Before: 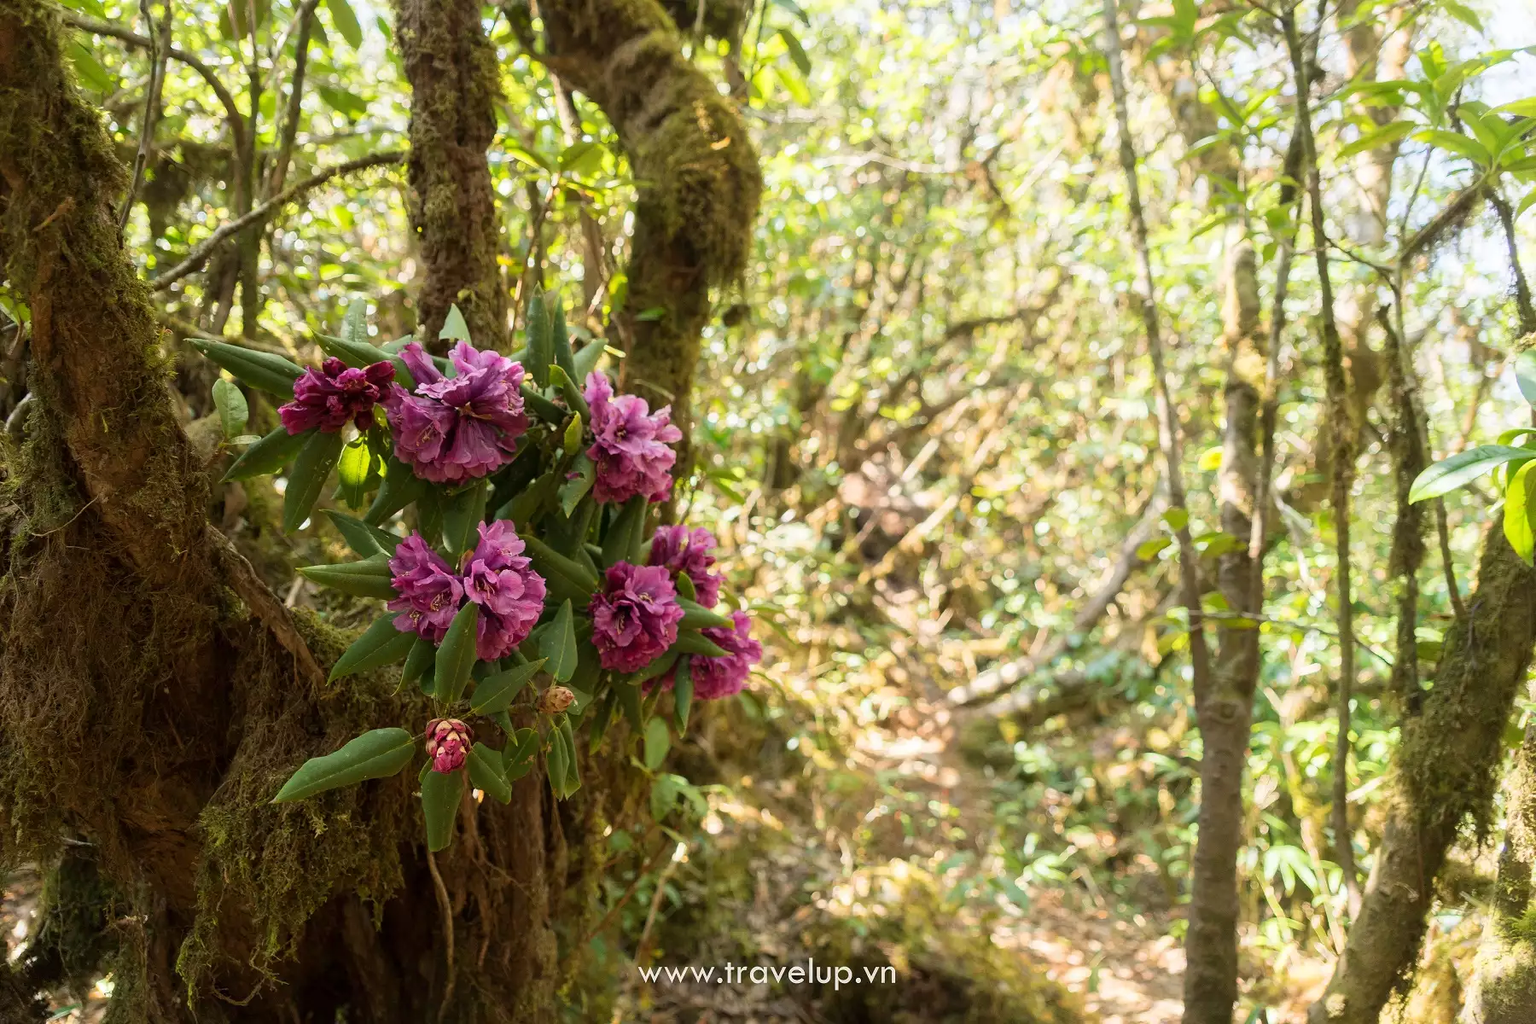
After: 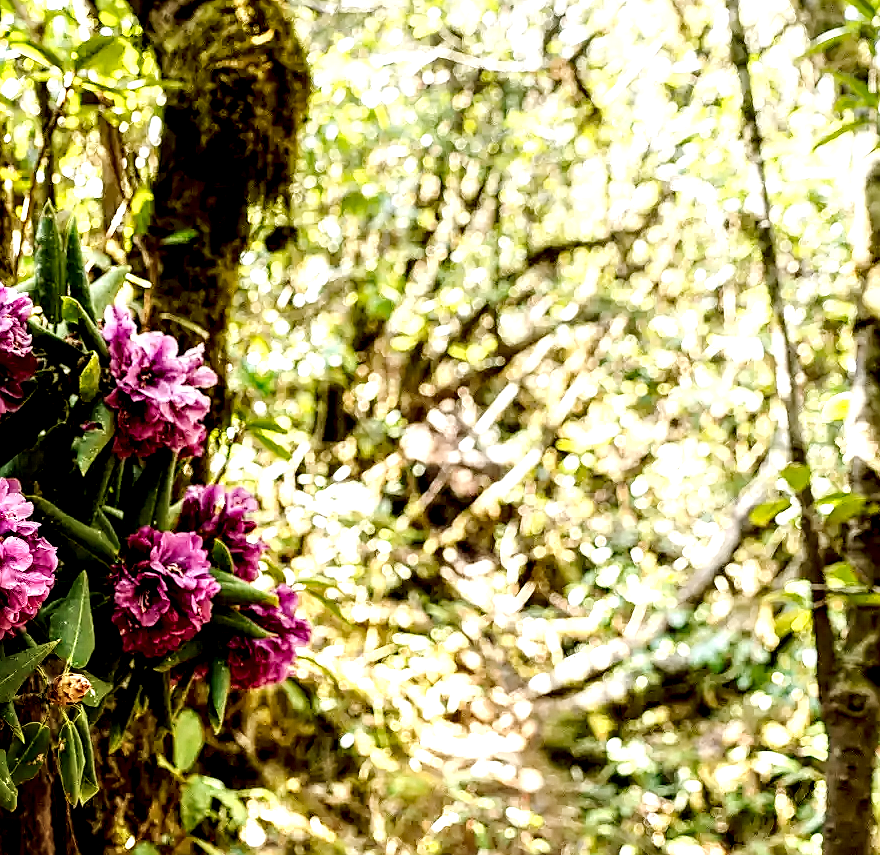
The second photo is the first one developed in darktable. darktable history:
local contrast: shadows 161%, detail 224%
sharpen: on, module defaults
base curve: curves: ch0 [(0, 0) (0.036, 0.025) (0.121, 0.166) (0.206, 0.329) (0.605, 0.79) (1, 1)], exposure shift 0.01, preserve colors none
crop: left 32.384%, top 10.971%, right 18.425%, bottom 17.562%
